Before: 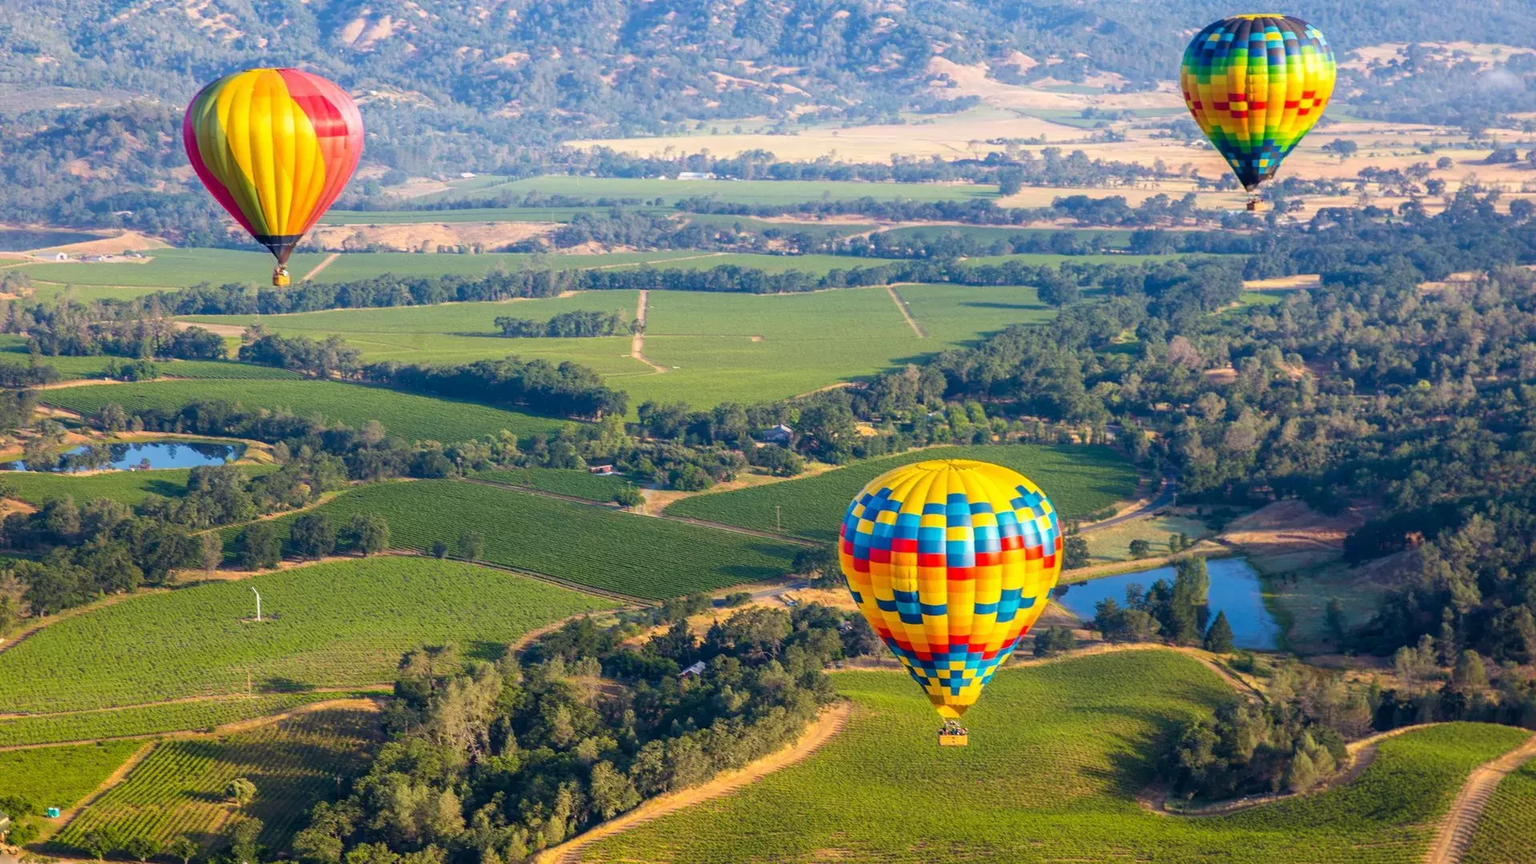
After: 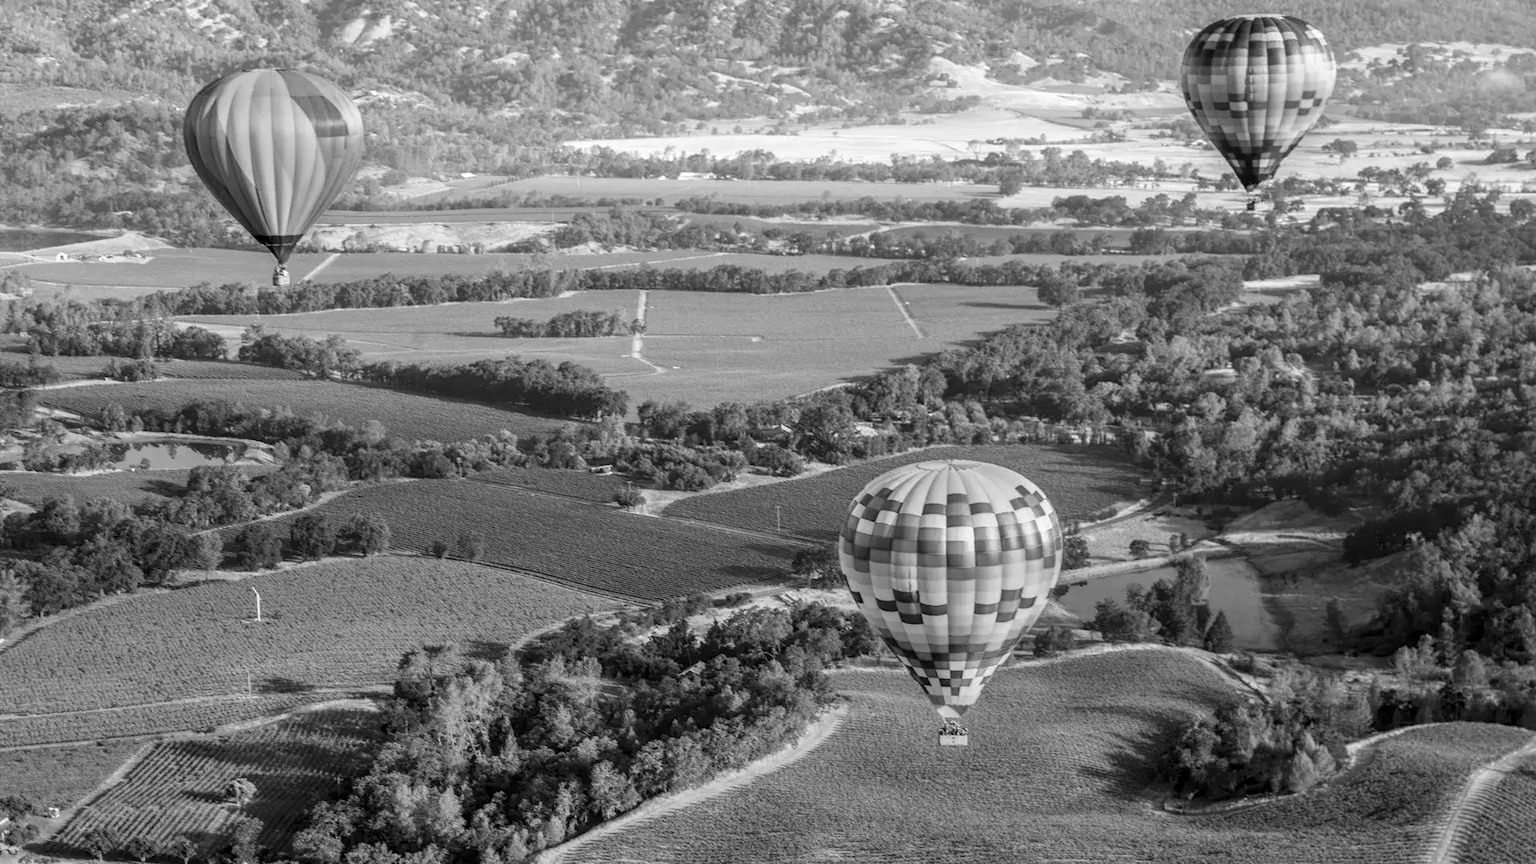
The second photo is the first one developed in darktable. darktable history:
local contrast: detail 130%
monochrome: size 1
contrast brightness saturation: saturation 0.1
